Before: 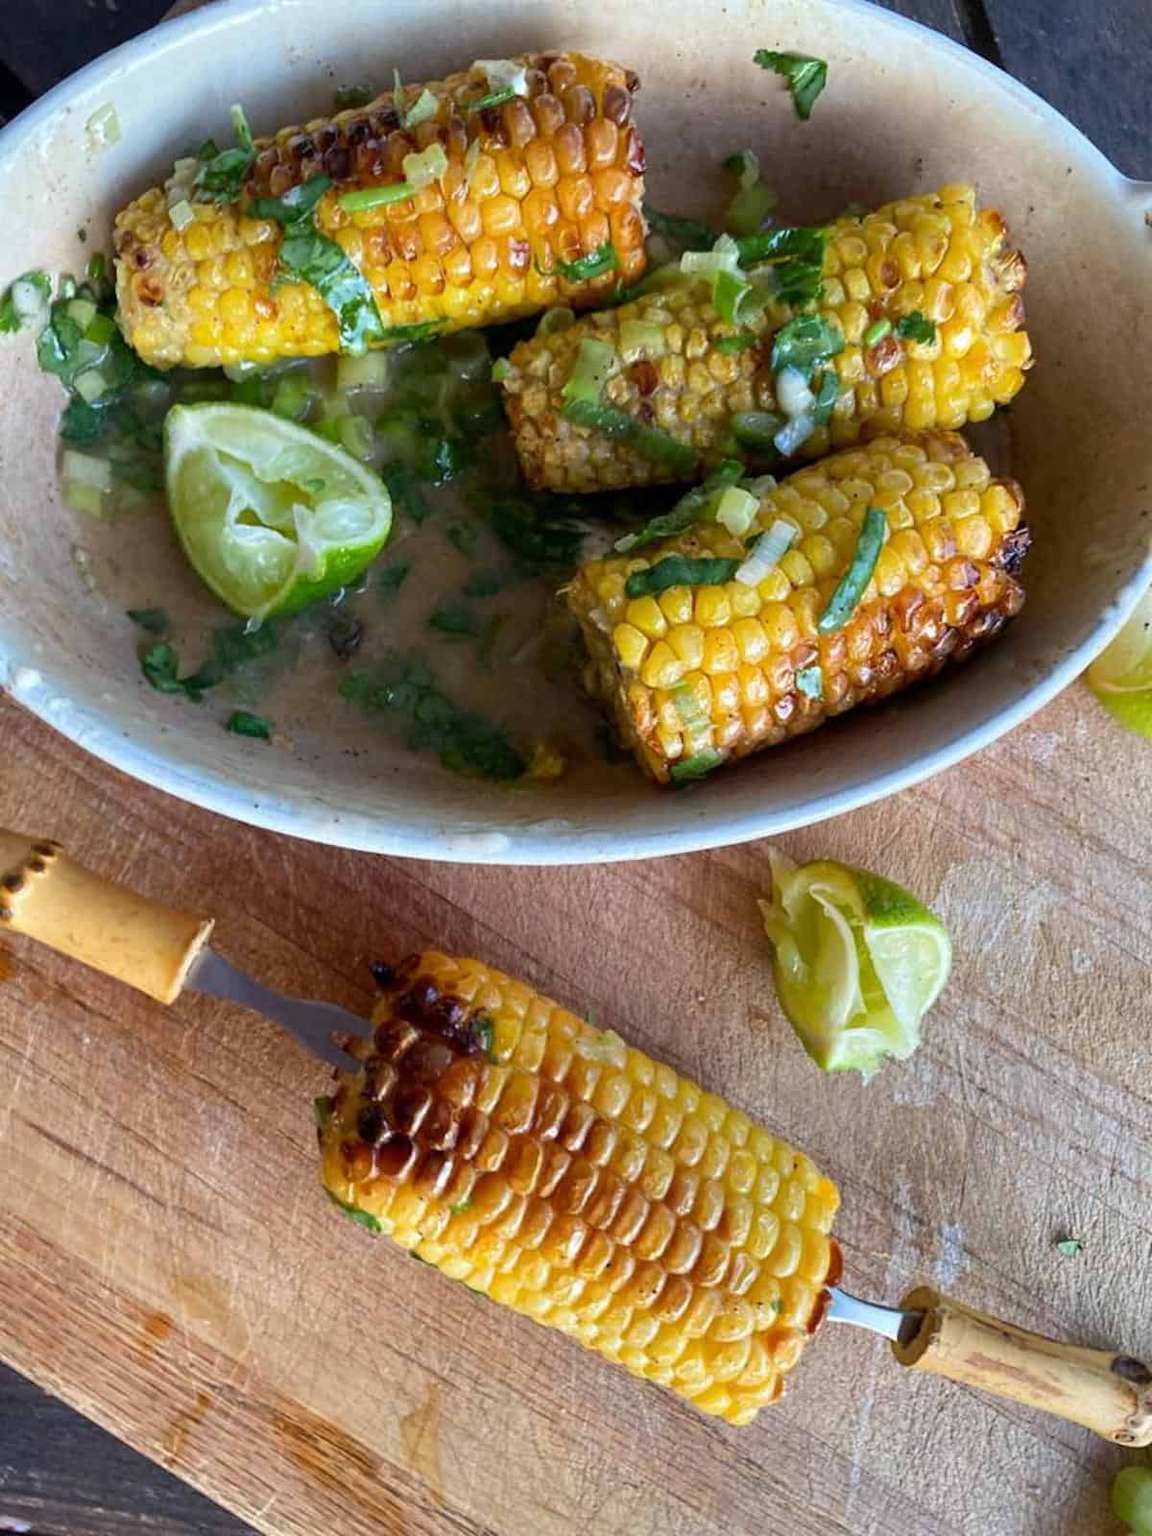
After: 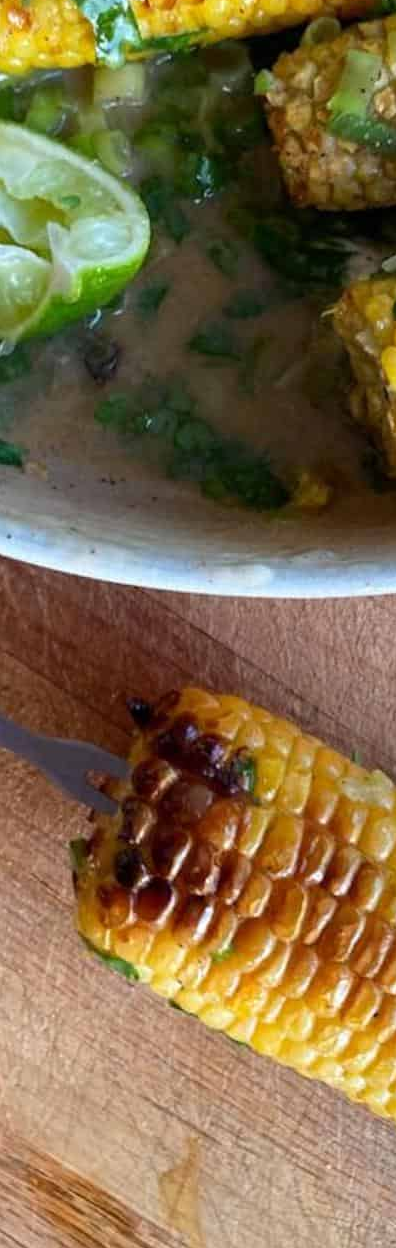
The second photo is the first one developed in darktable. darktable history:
crop and rotate: left 21.554%, top 18.979%, right 45.44%, bottom 2.981%
base curve: curves: ch0 [(0, 0) (0.989, 0.992)], preserve colors none
